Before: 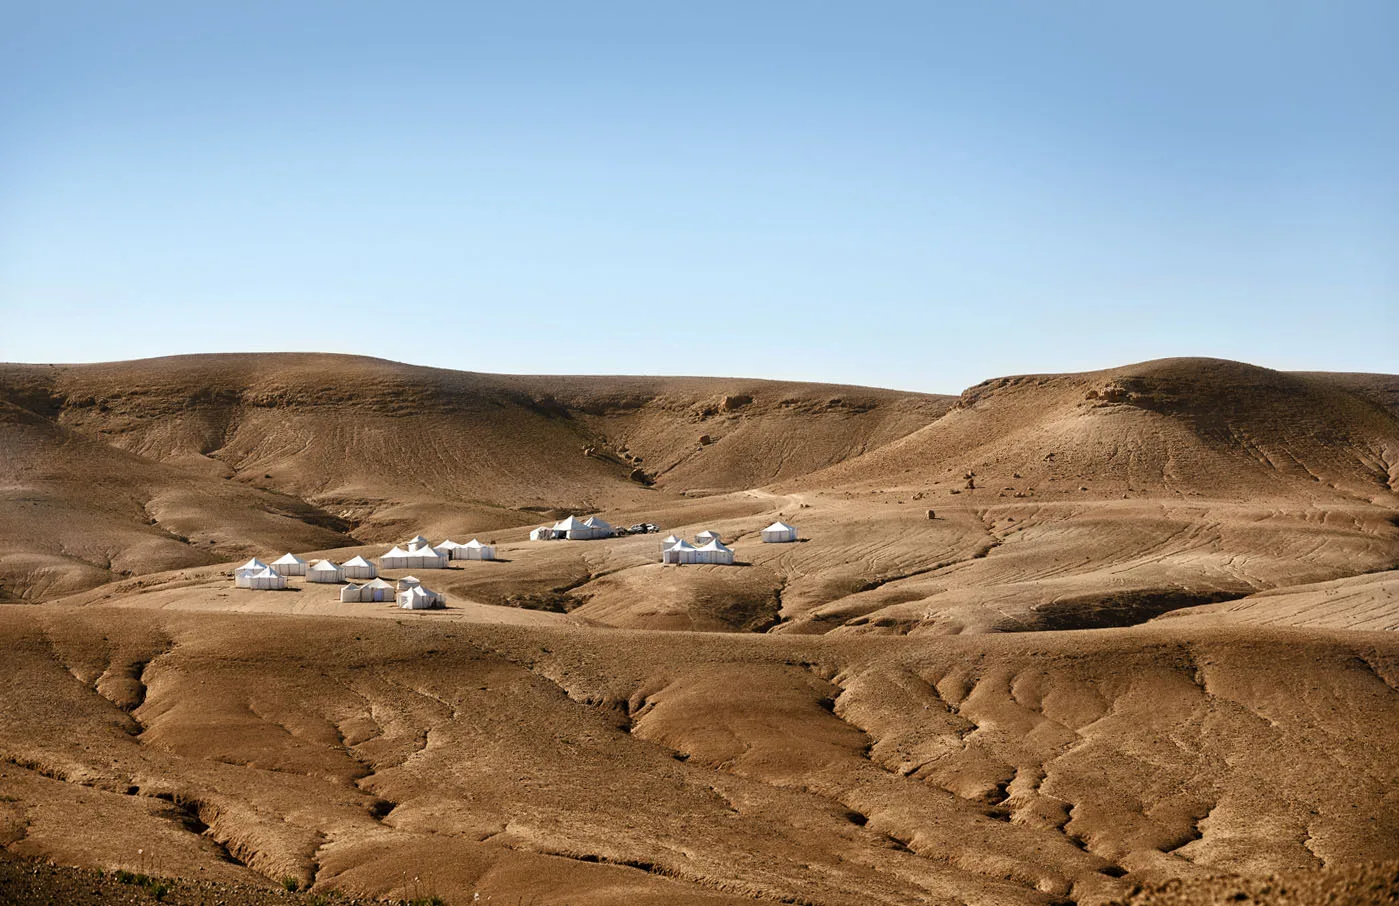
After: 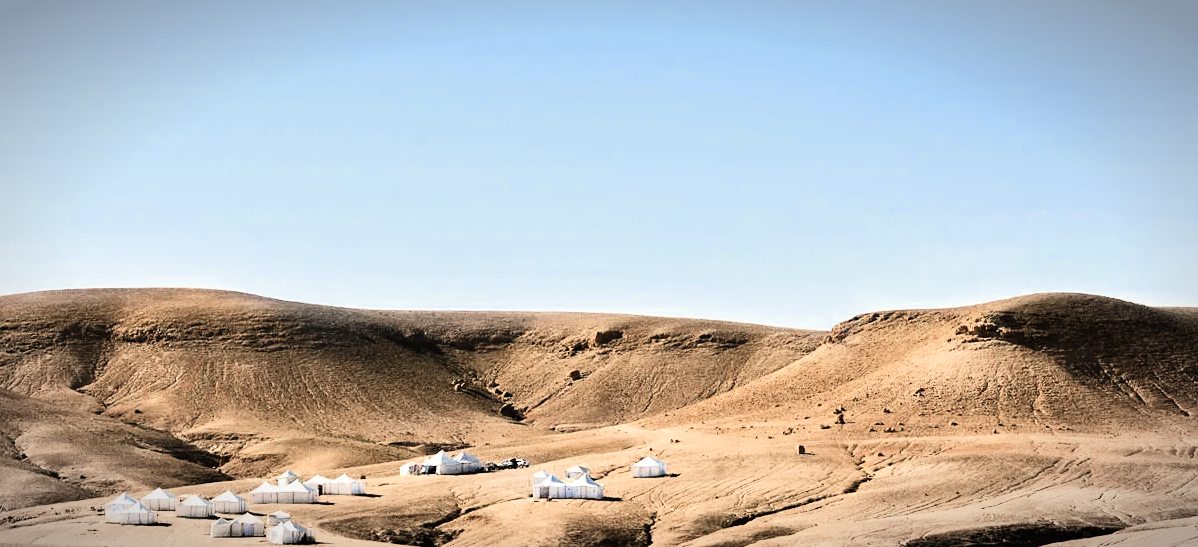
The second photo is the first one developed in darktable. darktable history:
crop and rotate: left 9.345%, top 7.22%, right 4.982%, bottom 32.331%
exposure: exposure 0.161 EV, compensate highlight preservation false
rgb curve: curves: ch0 [(0, 0) (0.21, 0.15) (0.24, 0.21) (0.5, 0.75) (0.75, 0.96) (0.89, 0.99) (1, 1)]; ch1 [(0, 0.02) (0.21, 0.13) (0.25, 0.2) (0.5, 0.67) (0.75, 0.9) (0.89, 0.97) (1, 1)]; ch2 [(0, 0.02) (0.21, 0.13) (0.25, 0.2) (0.5, 0.67) (0.75, 0.9) (0.89, 0.97) (1, 1)], compensate middle gray true
color zones: curves: ch0 [(0, 0.5) (0.125, 0.4) (0.25, 0.5) (0.375, 0.4) (0.5, 0.4) (0.625, 0.35) (0.75, 0.35) (0.875, 0.5)]; ch1 [(0, 0.35) (0.125, 0.45) (0.25, 0.35) (0.375, 0.35) (0.5, 0.35) (0.625, 0.35) (0.75, 0.45) (0.875, 0.35)]; ch2 [(0, 0.6) (0.125, 0.5) (0.25, 0.5) (0.375, 0.6) (0.5, 0.6) (0.625, 0.5) (0.75, 0.5) (0.875, 0.5)]
vignetting: fall-off start 87%, automatic ratio true
